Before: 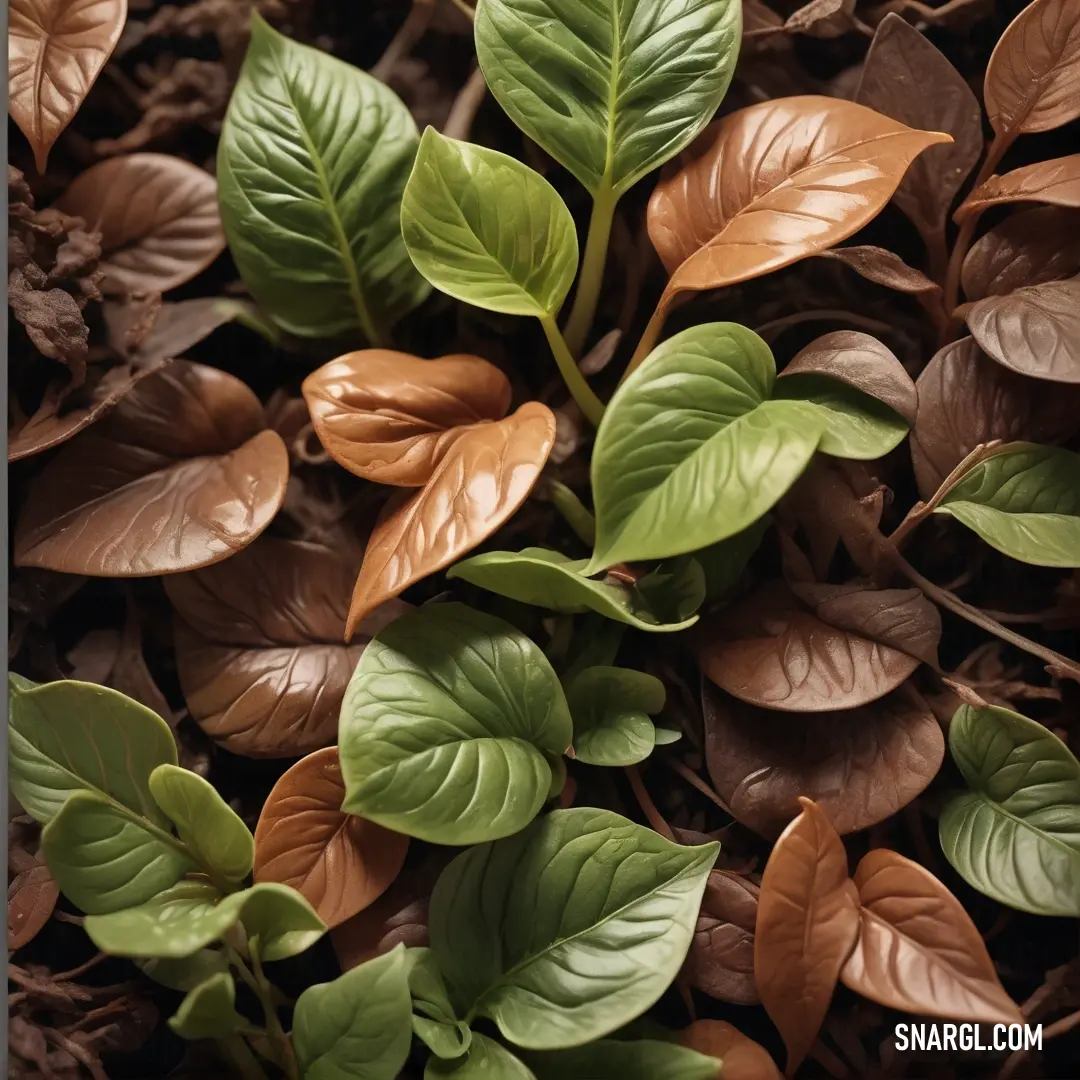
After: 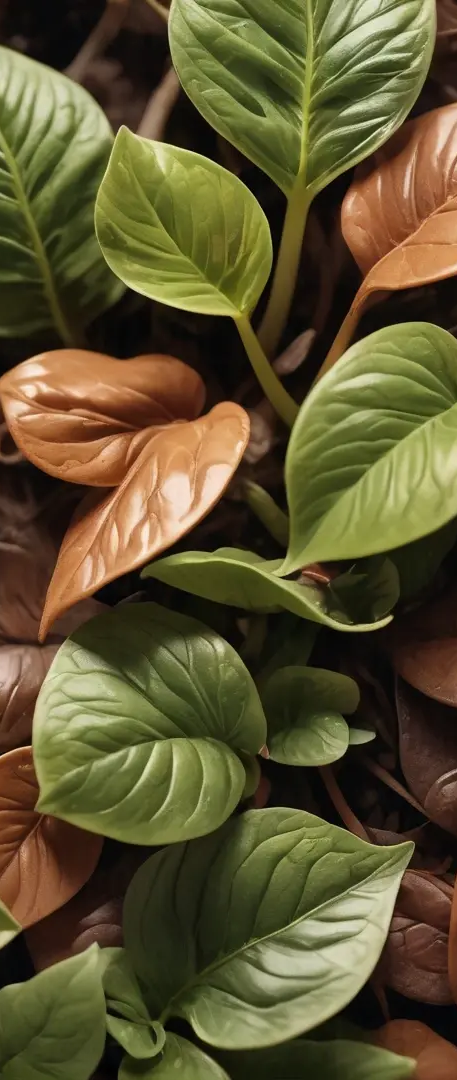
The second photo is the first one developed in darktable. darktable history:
crop: left 28.414%, right 29.228%
